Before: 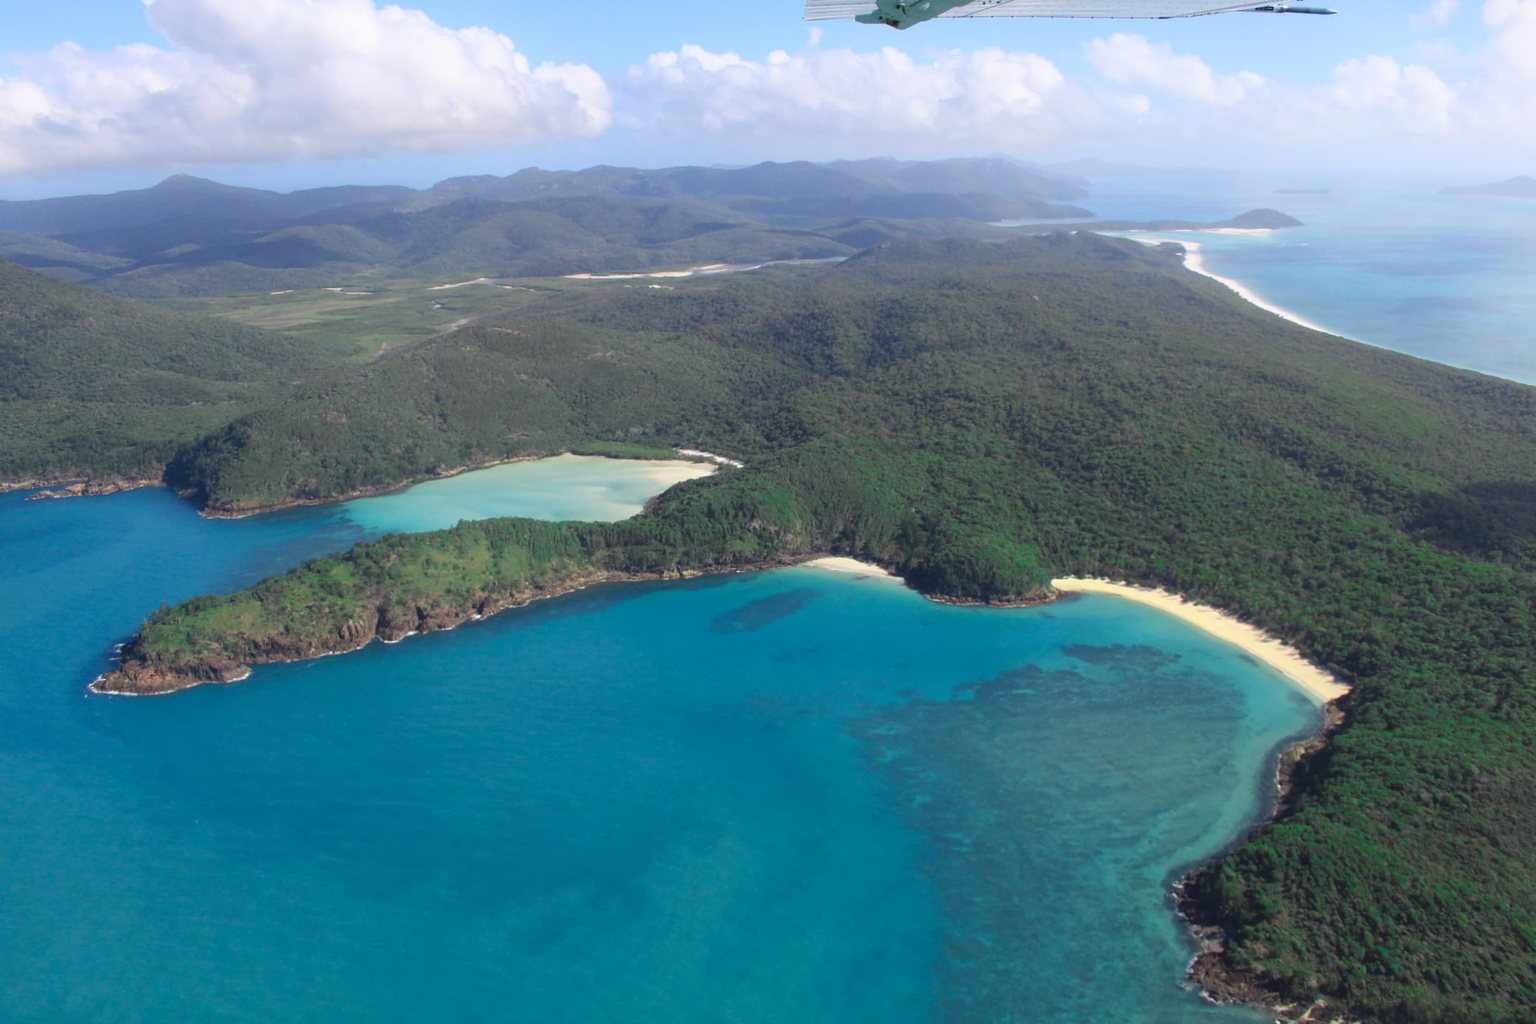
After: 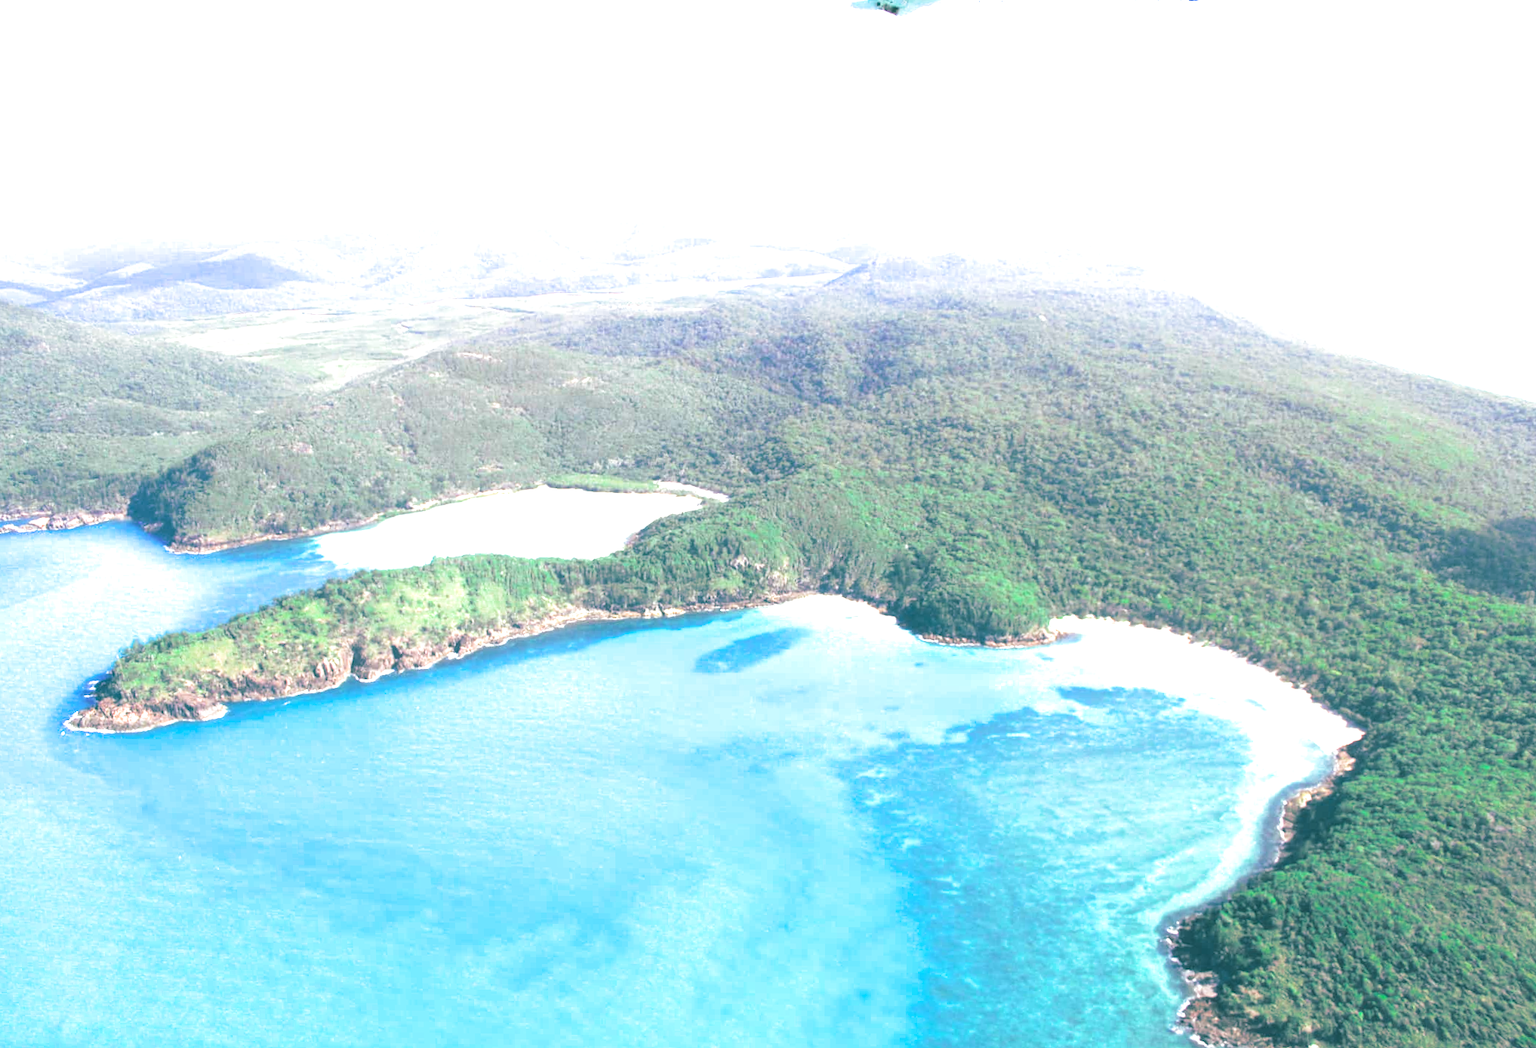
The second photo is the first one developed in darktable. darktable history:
split-toning: shadows › hue 183.6°, shadows › saturation 0.52, highlights › hue 0°, highlights › saturation 0
exposure: exposure 2.25 EV, compensate highlight preservation false
rotate and perspective: rotation 0.074°, lens shift (vertical) 0.096, lens shift (horizontal) -0.041, crop left 0.043, crop right 0.952, crop top 0.024, crop bottom 0.979
